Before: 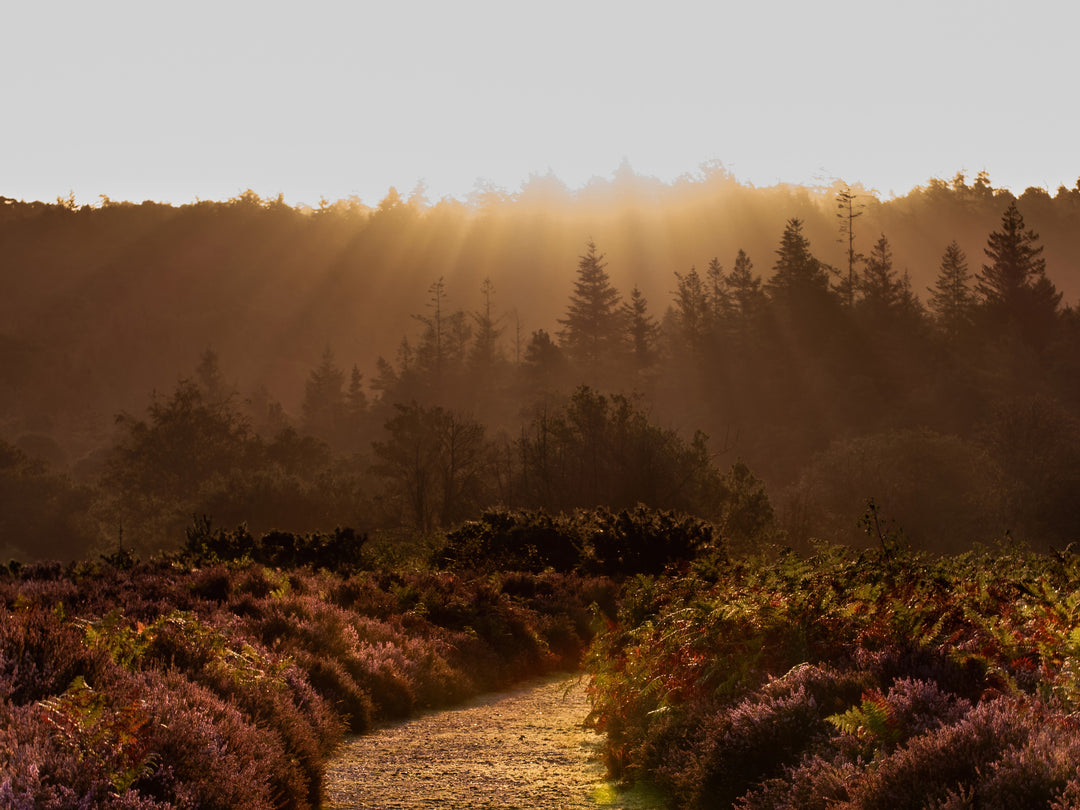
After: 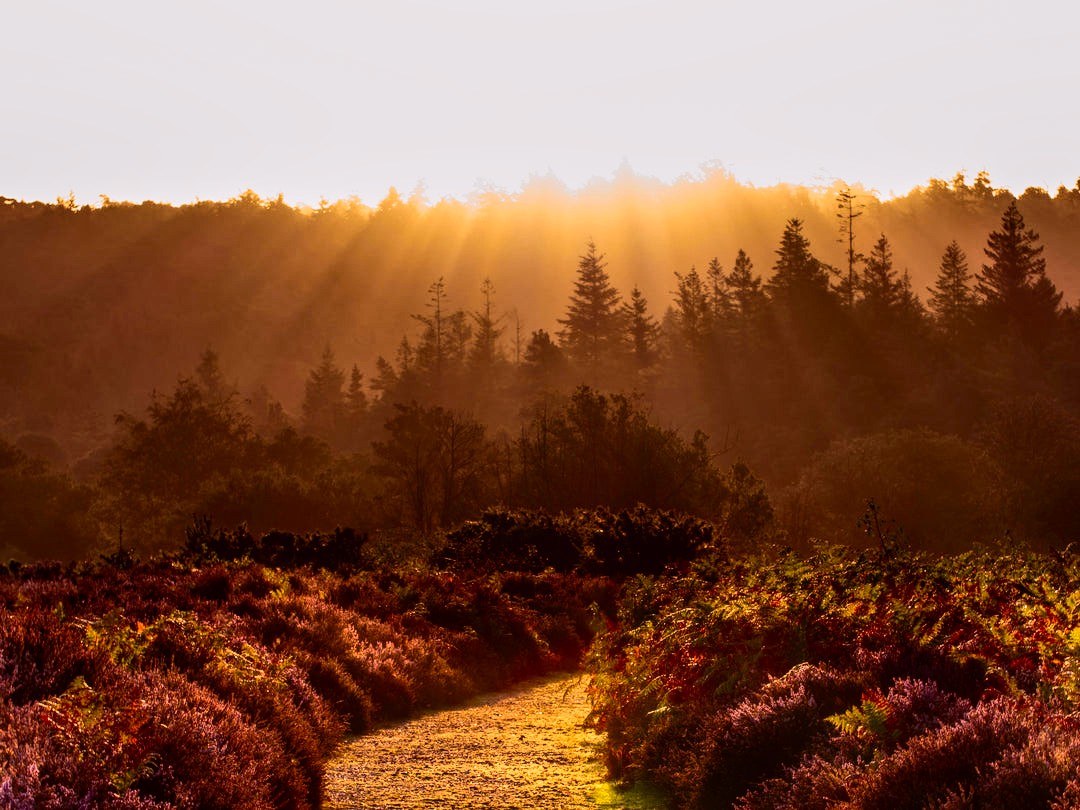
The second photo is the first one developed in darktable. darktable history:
tone curve: curves: ch0 [(0, 0.023) (0.103, 0.087) (0.295, 0.297) (0.445, 0.531) (0.553, 0.665) (0.735, 0.843) (0.994, 1)]; ch1 [(0, 0) (0.414, 0.395) (0.447, 0.447) (0.485, 0.495) (0.512, 0.523) (0.542, 0.581) (0.581, 0.632) (0.646, 0.715) (1, 1)]; ch2 [(0, 0) (0.369, 0.388) (0.449, 0.431) (0.478, 0.471) (0.516, 0.517) (0.579, 0.624) (0.674, 0.775) (1, 1)], color space Lab, independent channels, preserve colors none
local contrast: detail 130%
